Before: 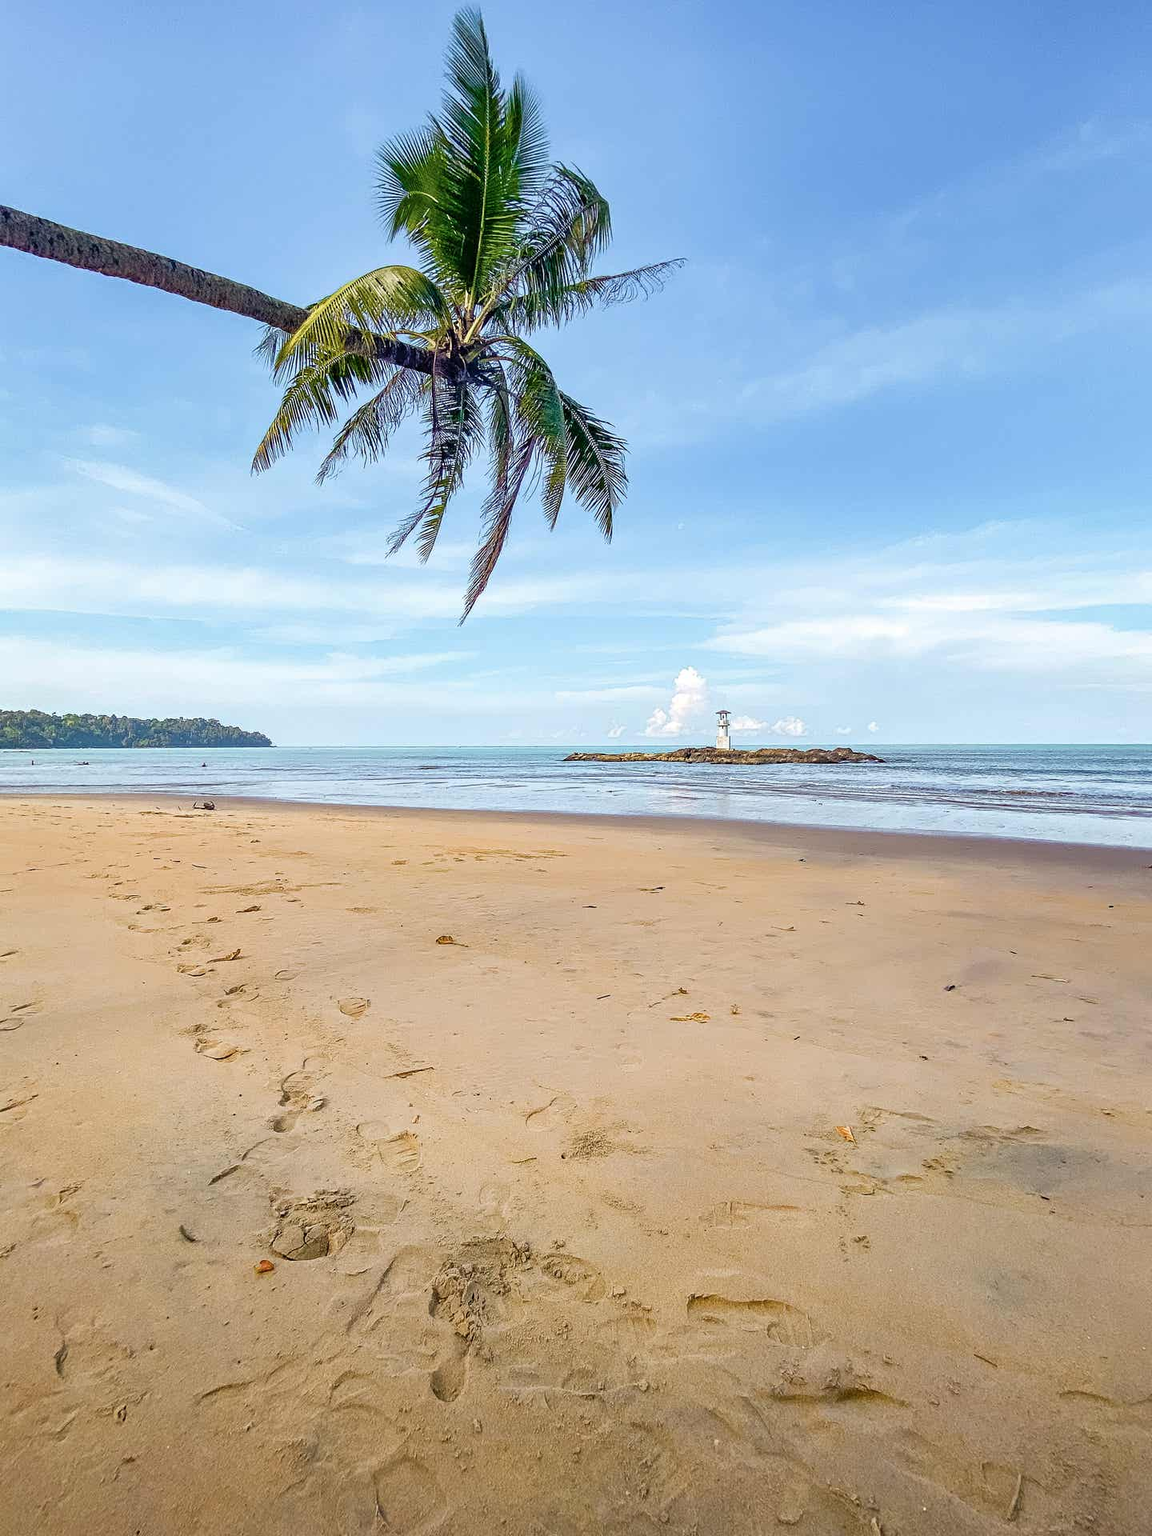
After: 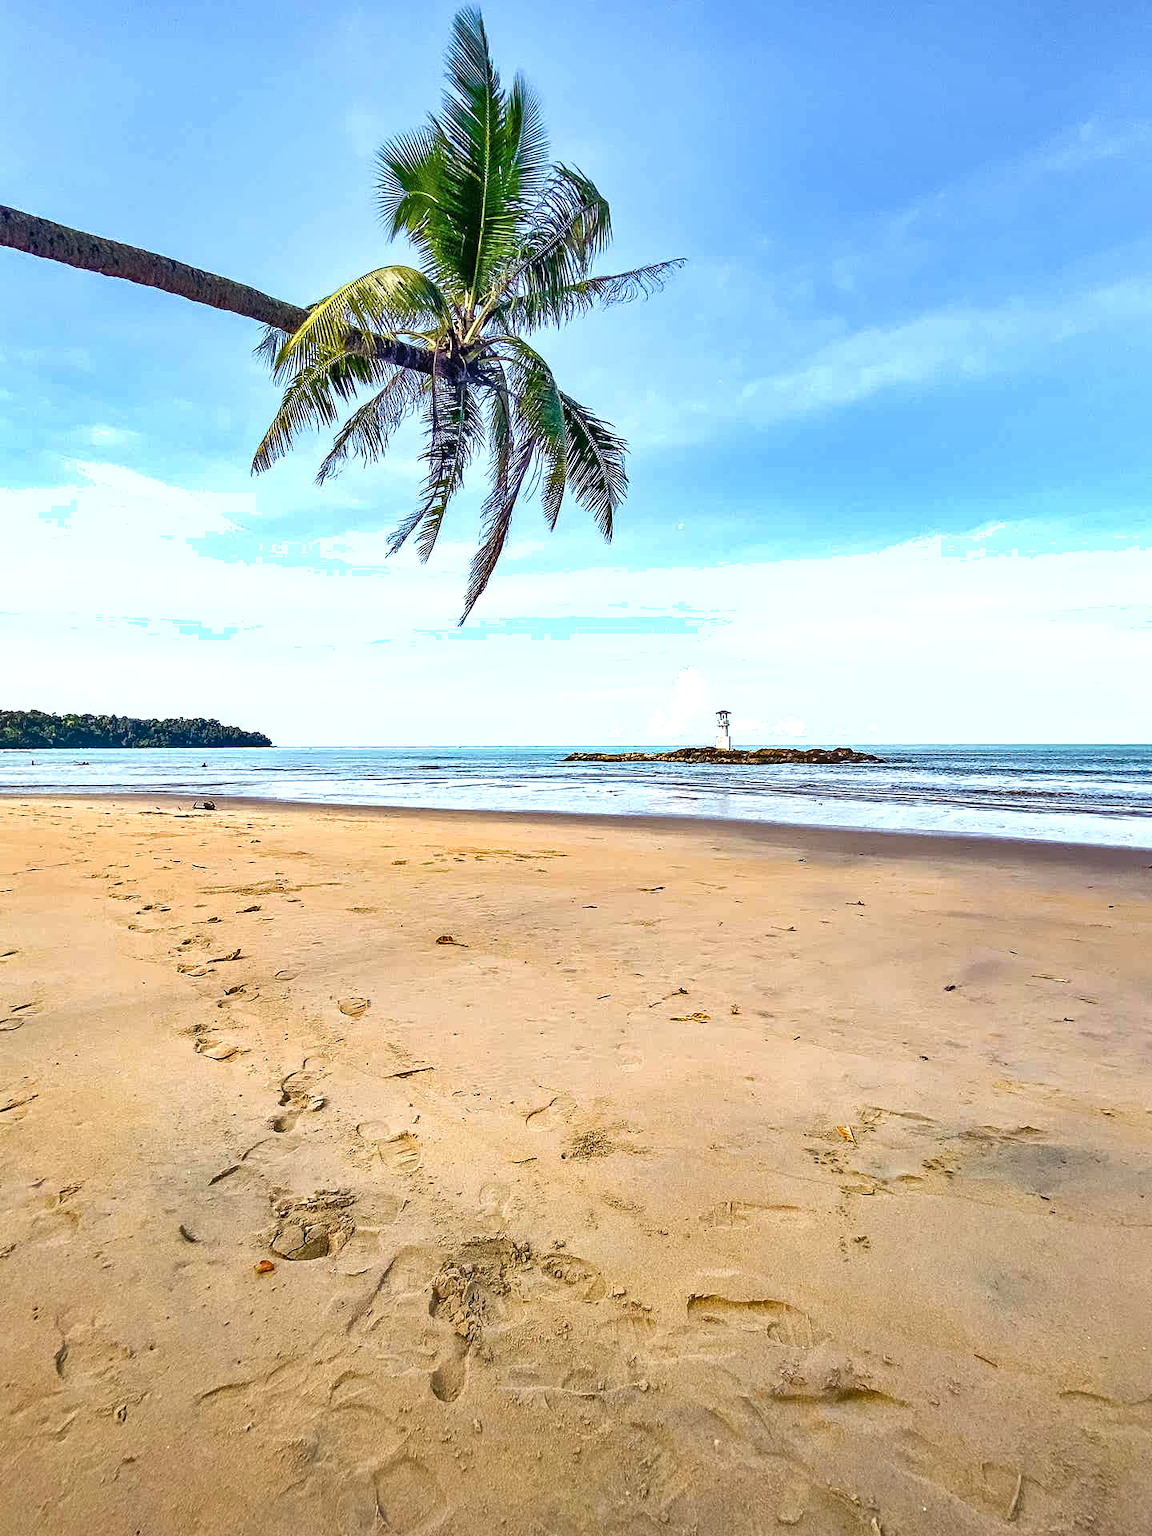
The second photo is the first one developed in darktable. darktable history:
shadows and highlights: soften with gaussian
exposure: exposure 0.563 EV, compensate highlight preservation false
